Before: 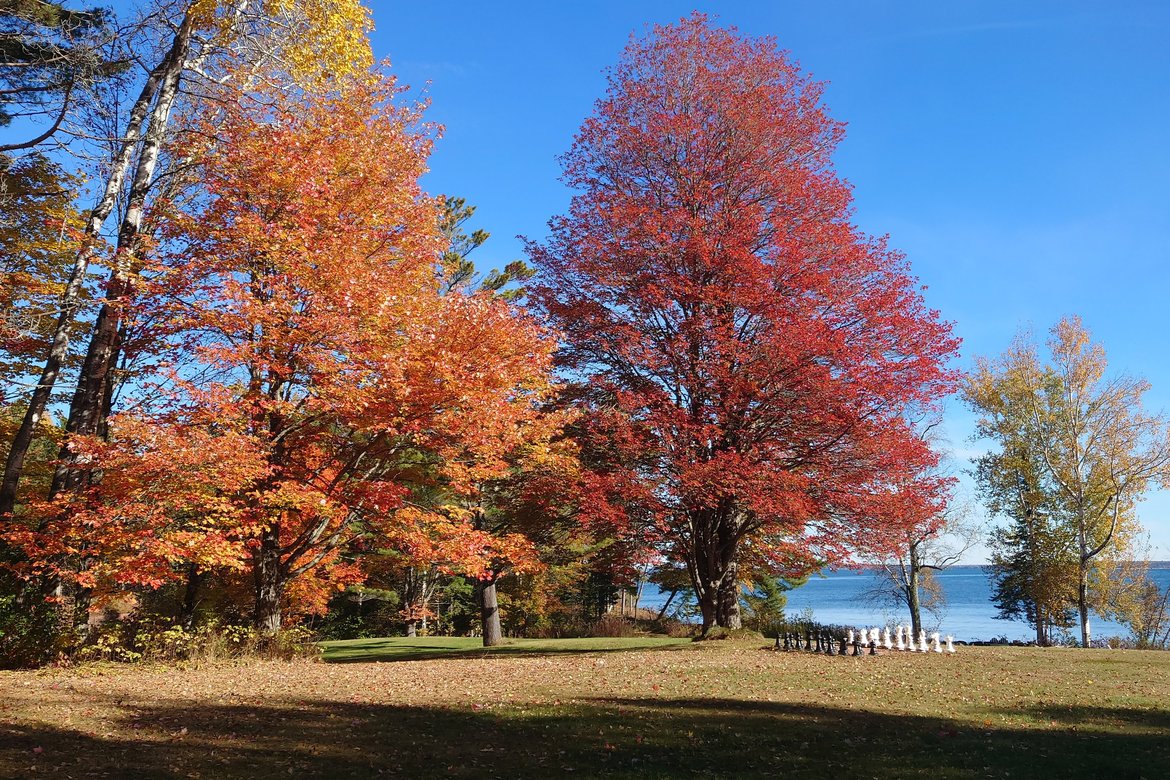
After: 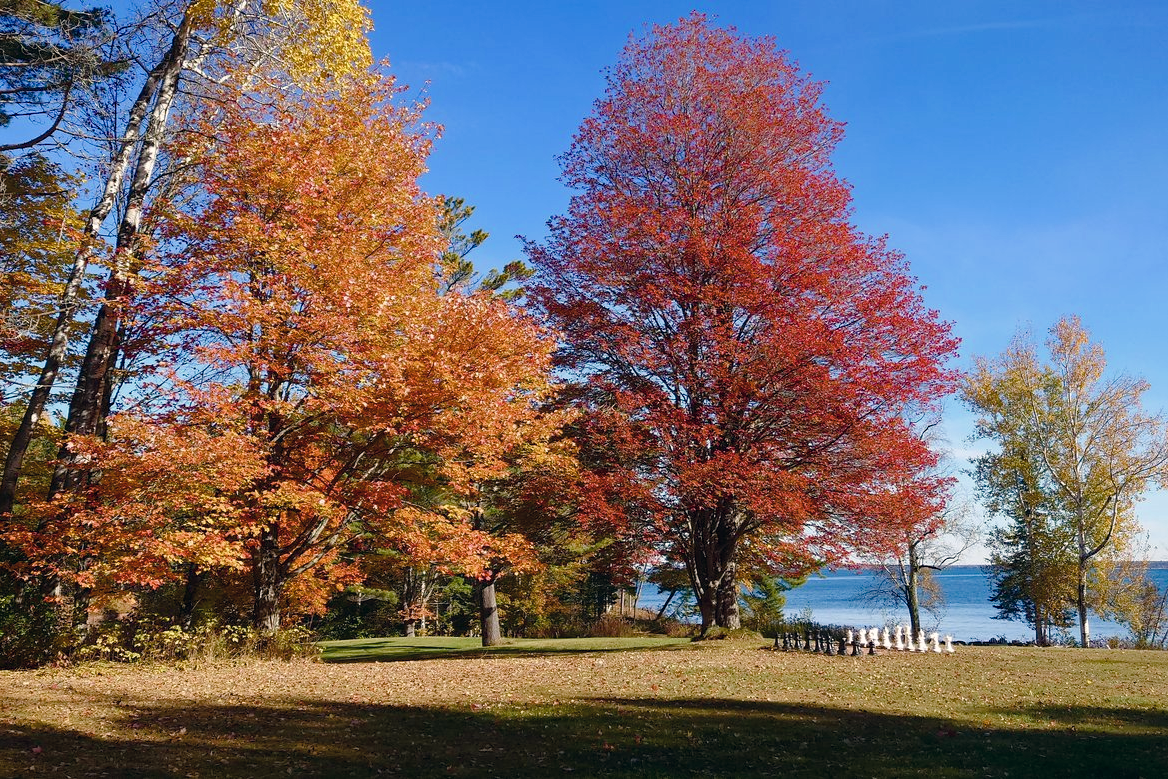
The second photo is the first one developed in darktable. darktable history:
haze removal: compatibility mode true, adaptive false
color correction: highlights a* 2.8, highlights b* 5.02, shadows a* -2.79, shadows b* -4.89, saturation 0.778
color balance rgb: highlights gain › chroma 0.187%, highlights gain › hue 330.63°, linear chroma grading › global chroma 6.382%, perceptual saturation grading › global saturation 20%, perceptual saturation grading › highlights -24.862%, perceptual saturation grading › shadows 49.687%
crop and rotate: left 0.15%, bottom 0.003%
